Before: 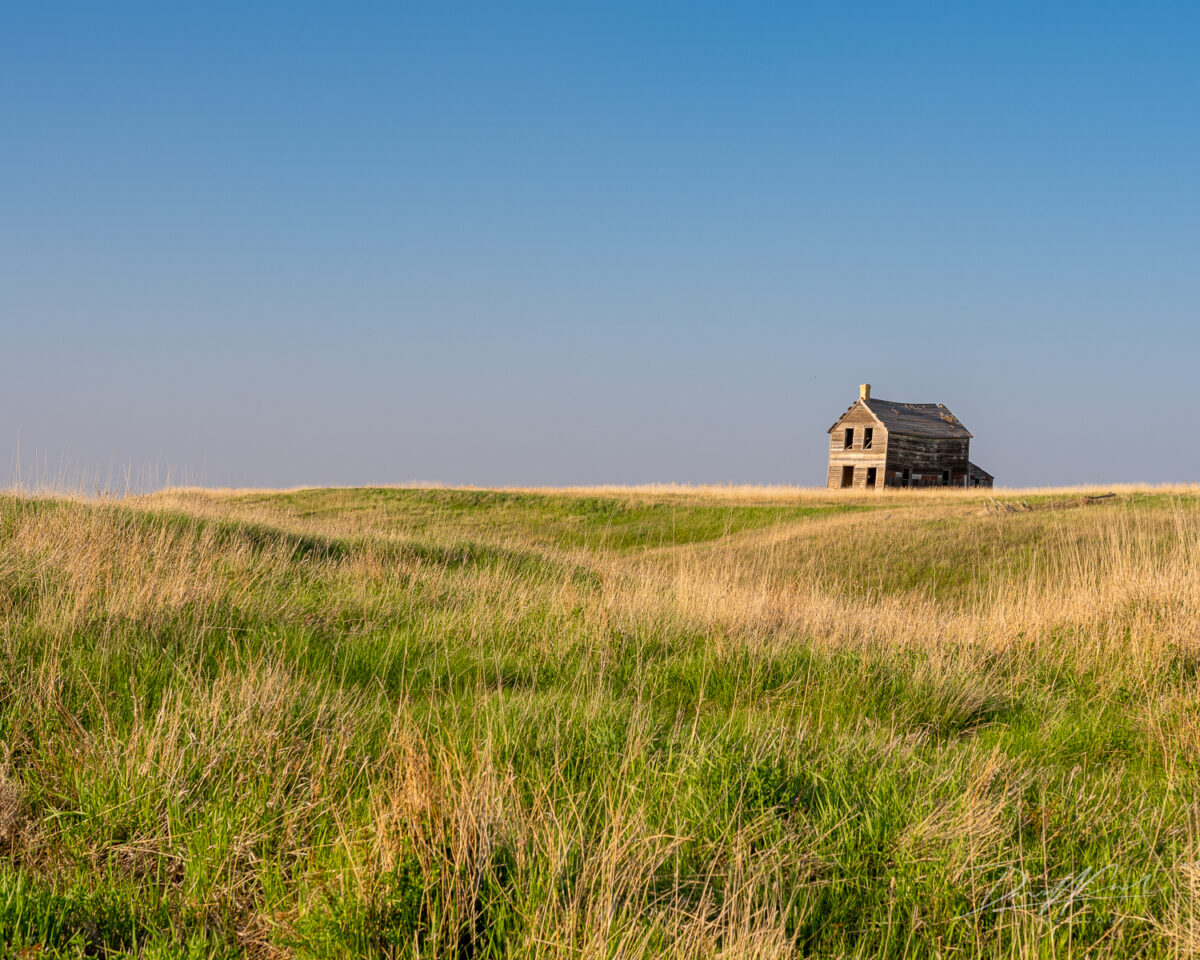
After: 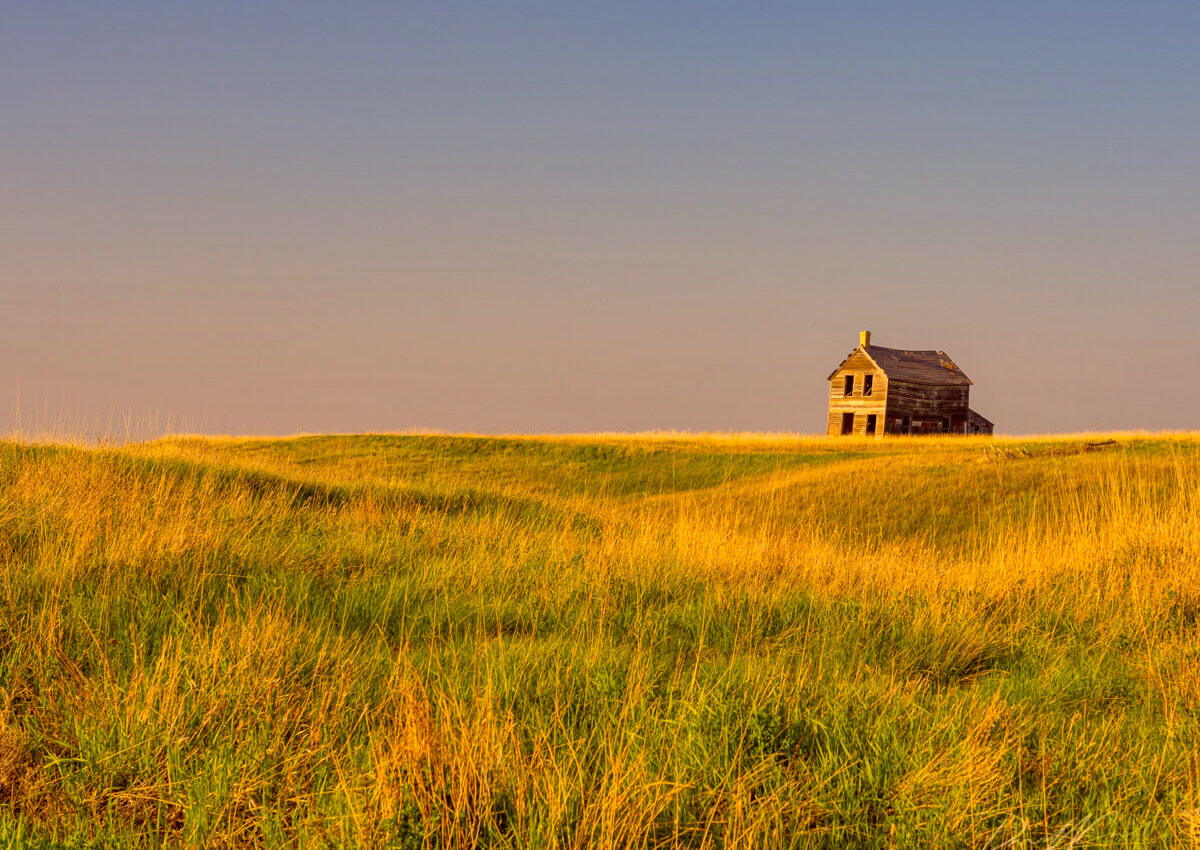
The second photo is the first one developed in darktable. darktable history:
crop and rotate: top 5.56%, bottom 5.809%
color correction: highlights a* 9.73, highlights b* 38.72, shadows a* 14.74, shadows b* 3.6
shadows and highlights: soften with gaussian
color balance rgb: perceptual saturation grading › global saturation 25.327%
